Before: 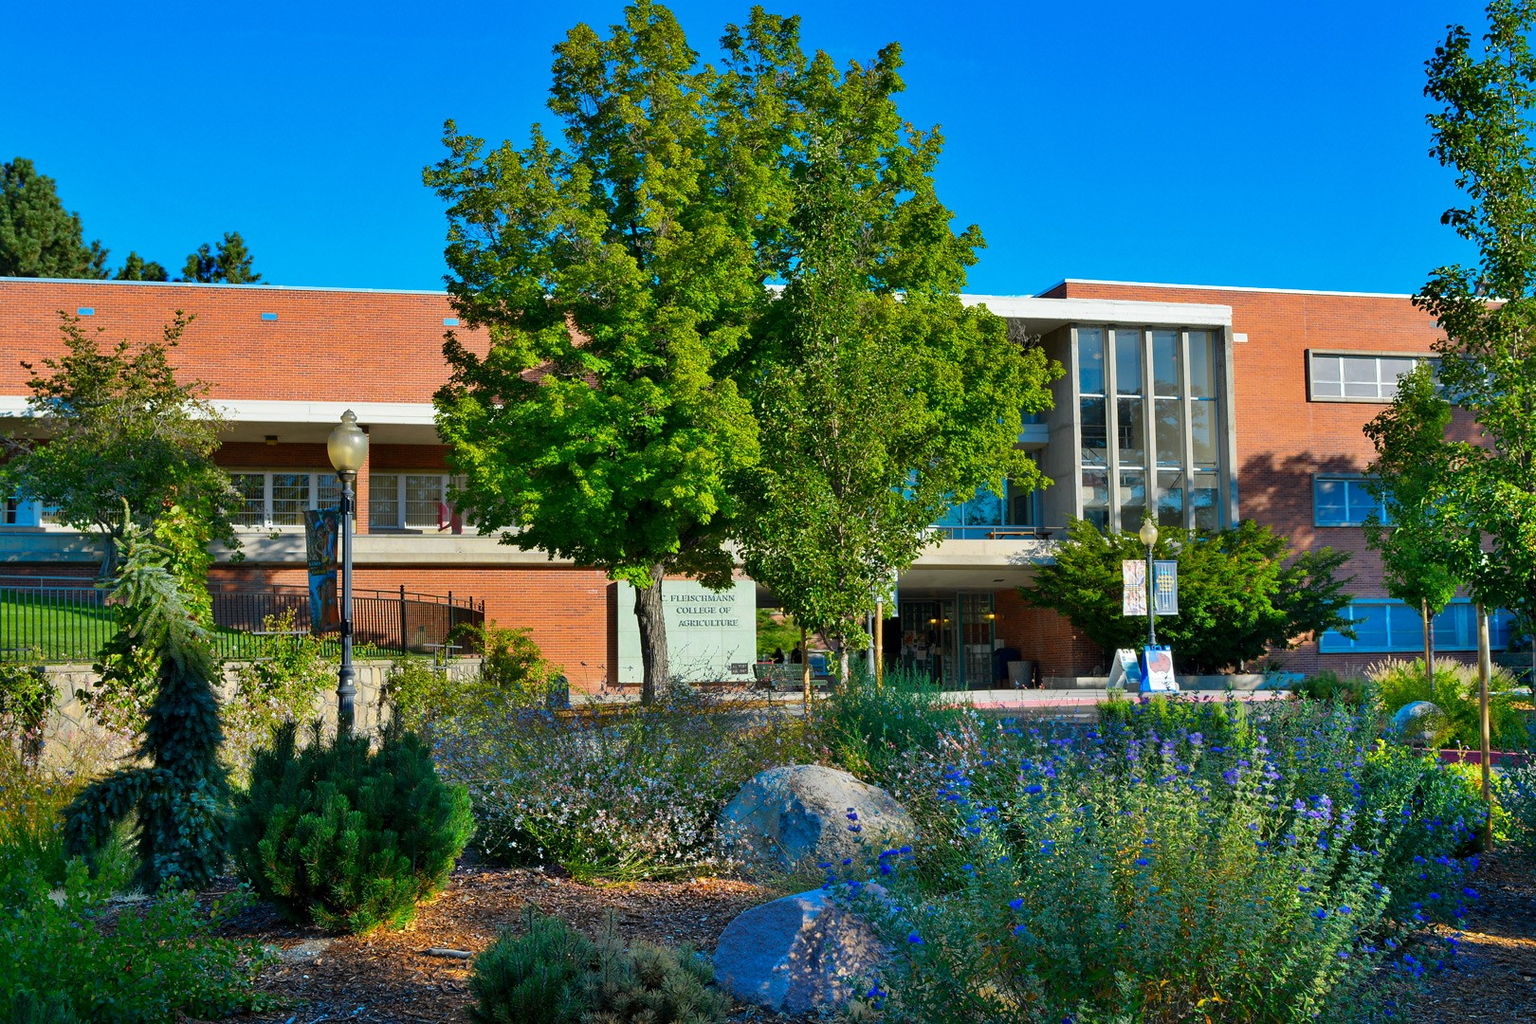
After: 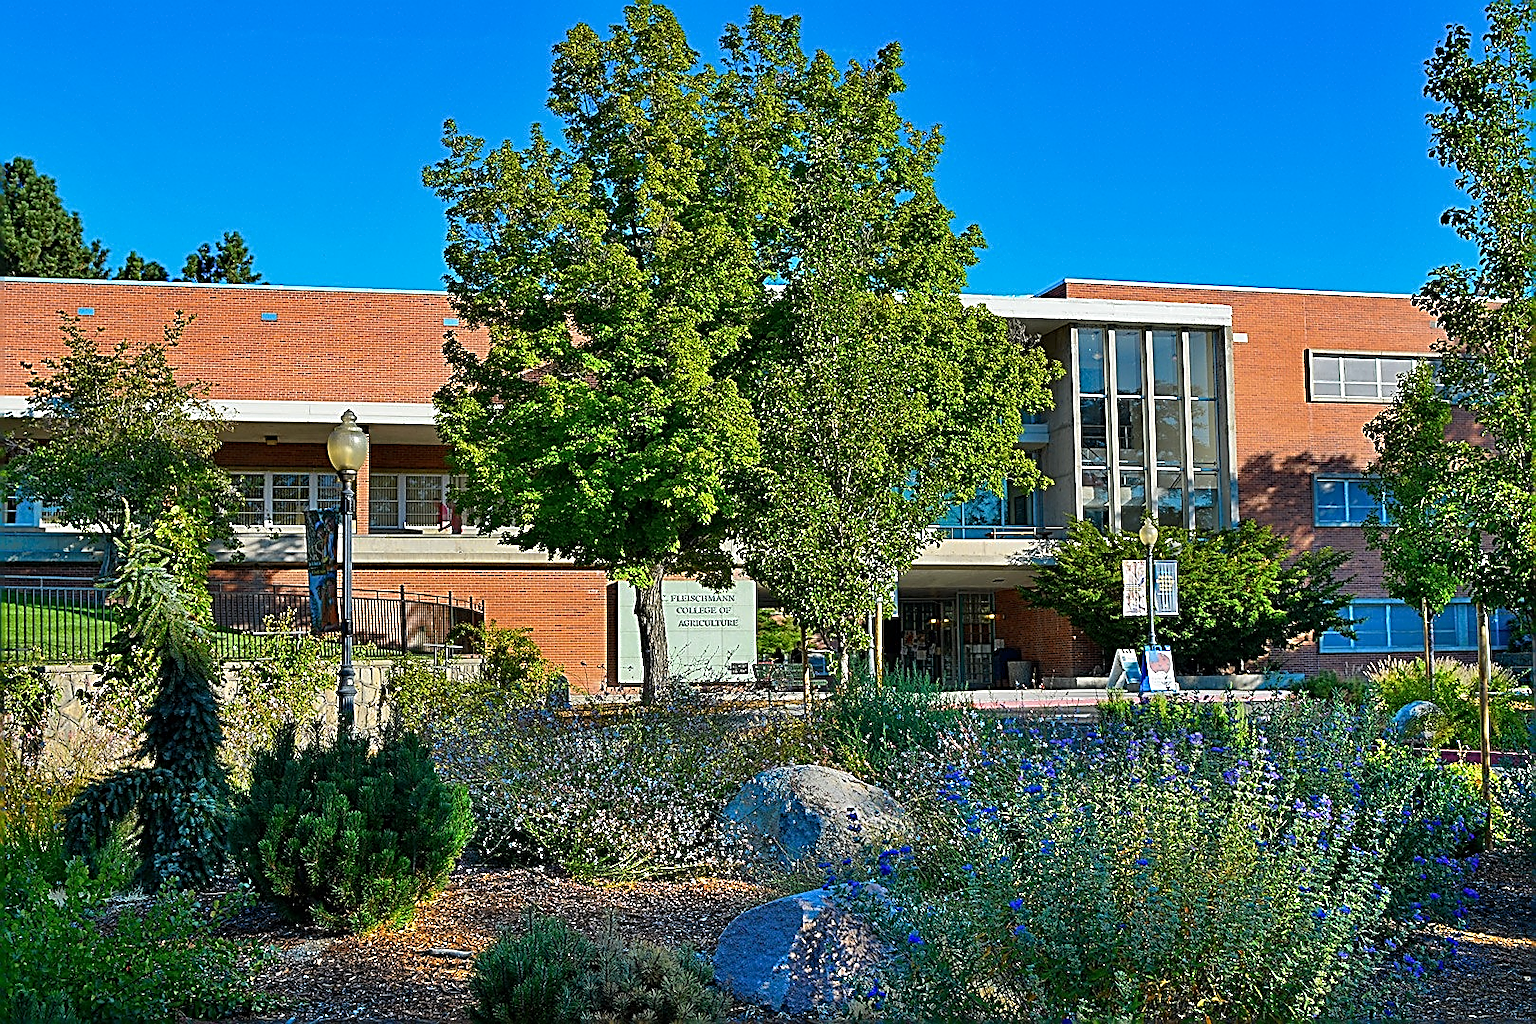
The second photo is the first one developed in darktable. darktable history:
color correction: highlights a* -0.157, highlights b* 0.091
levels: gray 50.74%
sharpen: amount 1.996
